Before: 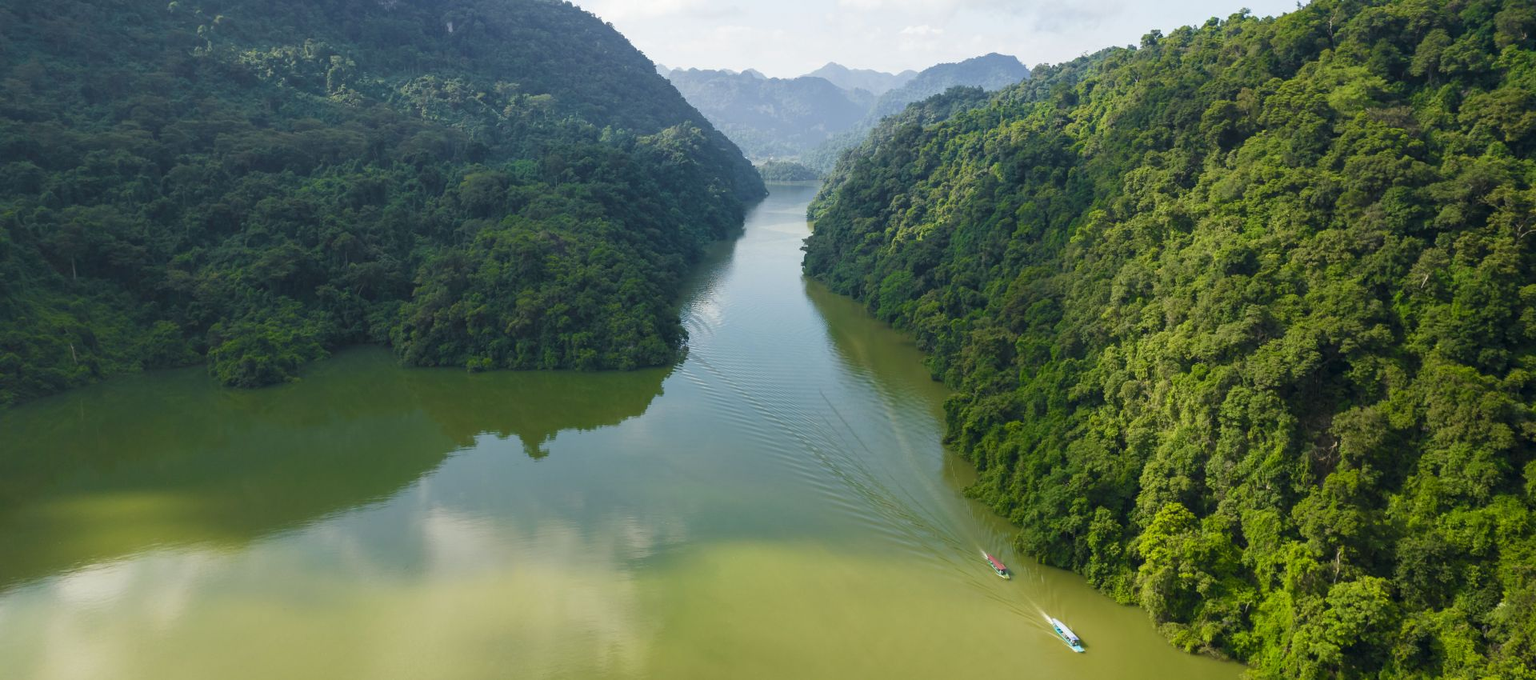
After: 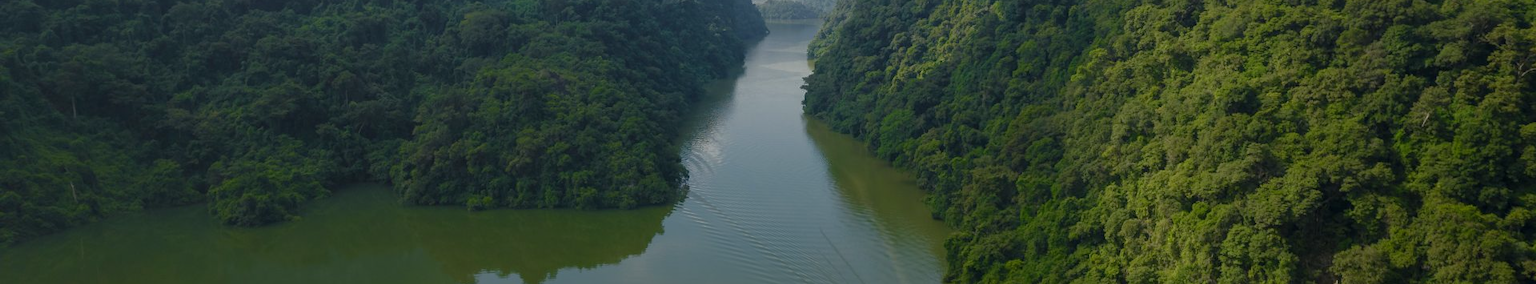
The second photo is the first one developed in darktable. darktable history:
crop and rotate: top 23.84%, bottom 34.294%
base curve: curves: ch0 [(0, 0) (0.841, 0.609) (1, 1)]
